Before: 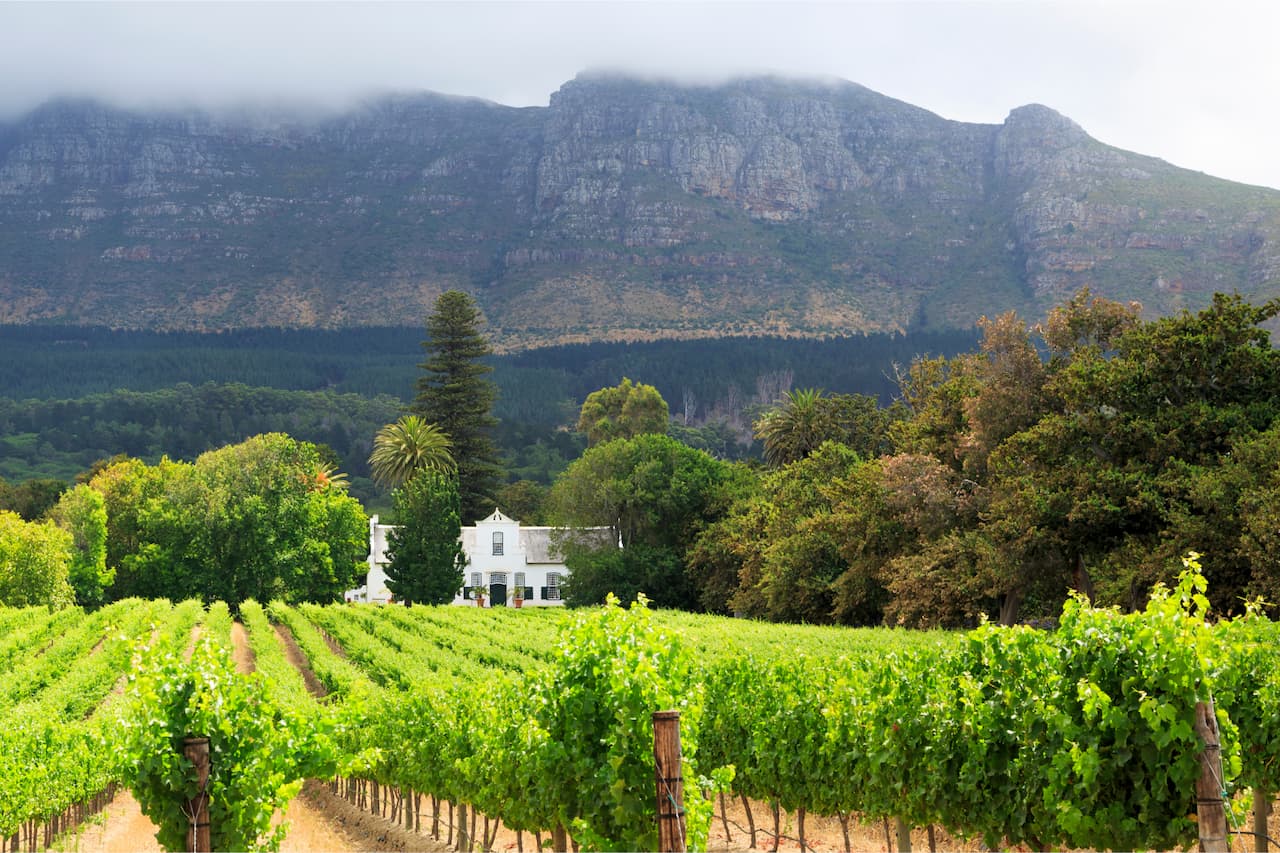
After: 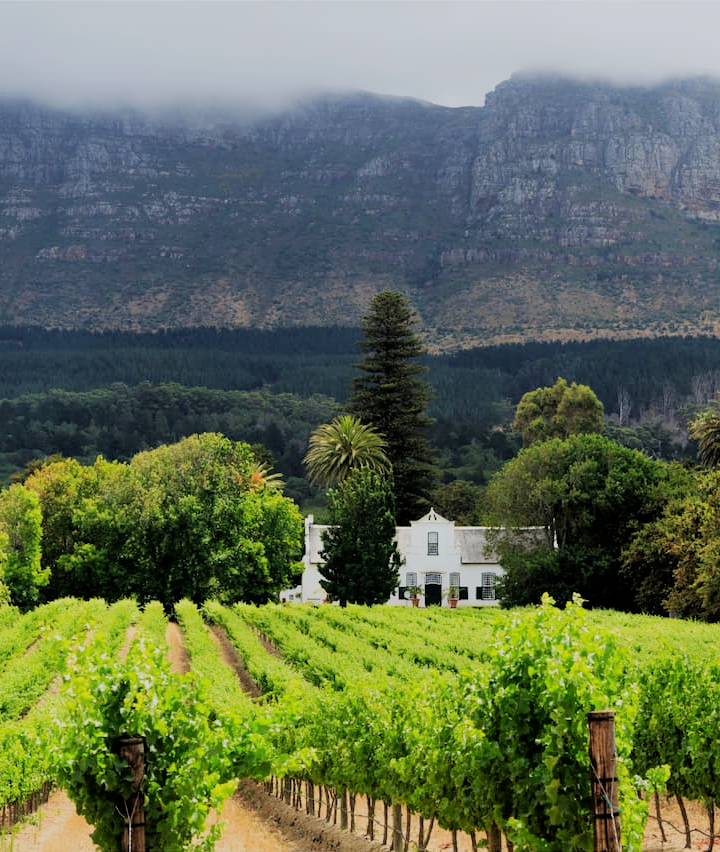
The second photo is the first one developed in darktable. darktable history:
exposure: exposure -0.36 EV, compensate highlight preservation false
crop: left 5.114%, right 38.589%
filmic rgb: black relative exposure -5 EV, white relative exposure 3.5 EV, hardness 3.19, contrast 1.2, highlights saturation mix -50%
